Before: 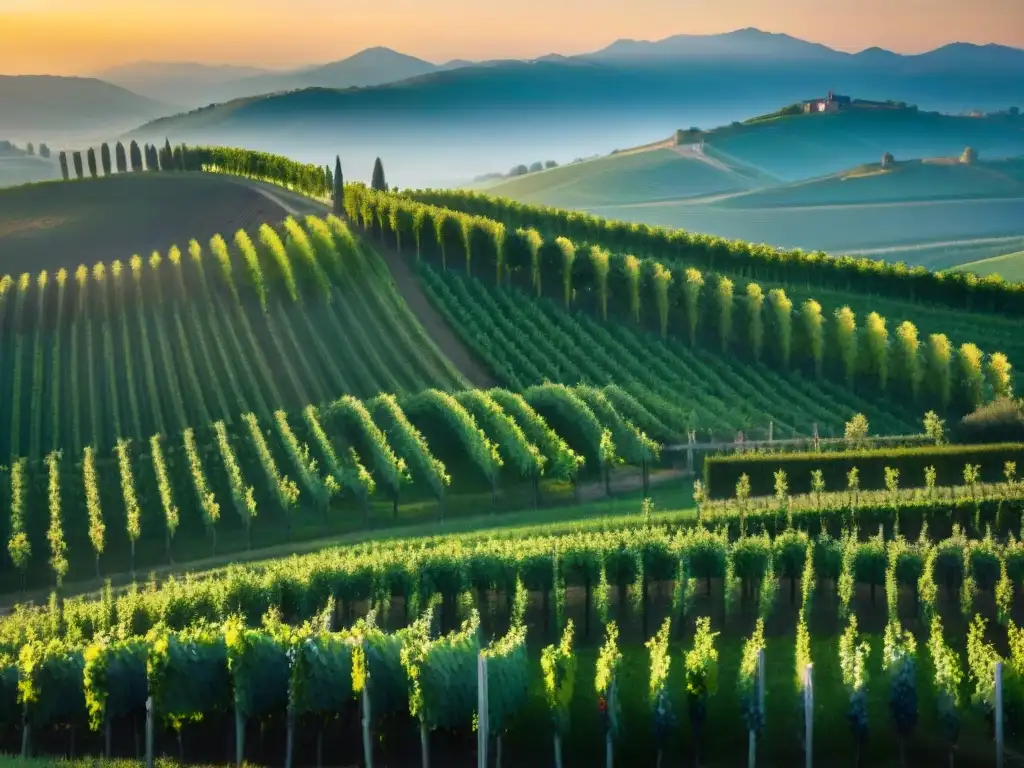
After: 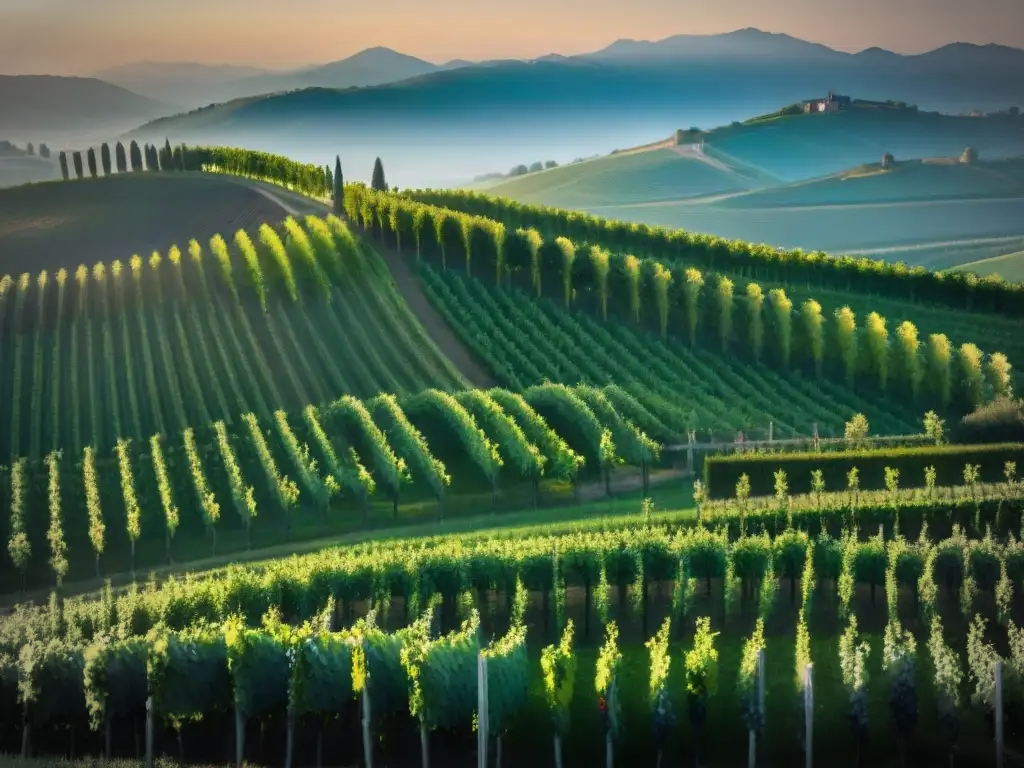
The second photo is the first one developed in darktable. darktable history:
vignetting: saturation -0.643, automatic ratio true
